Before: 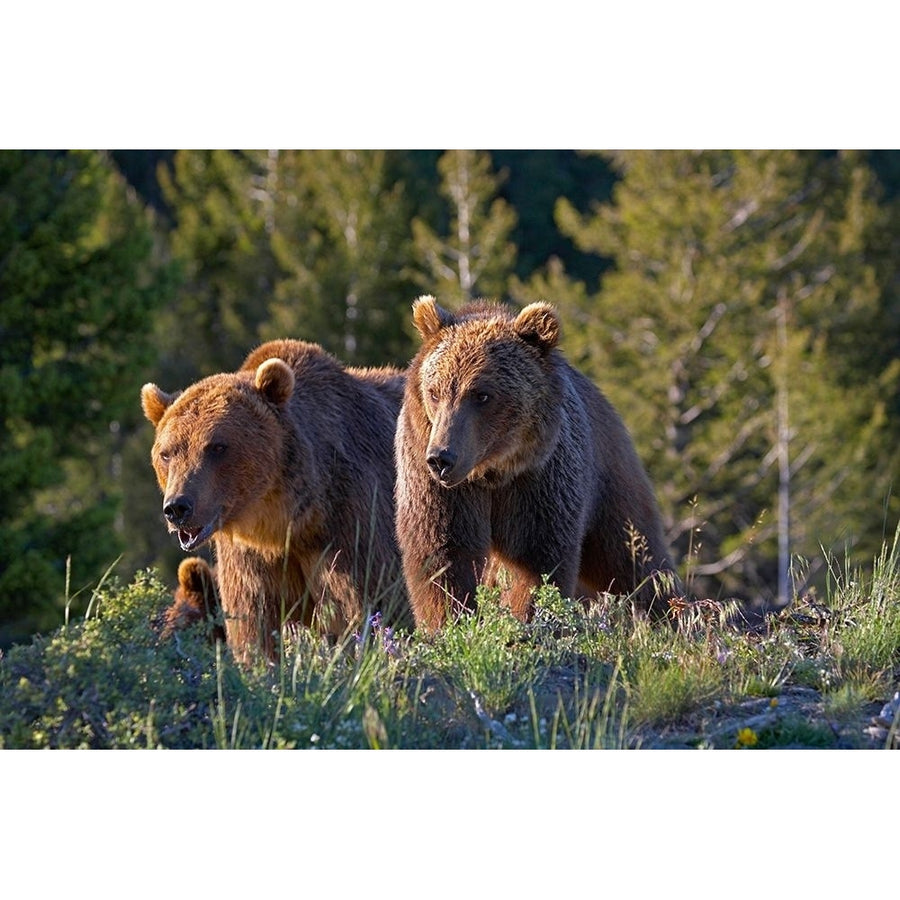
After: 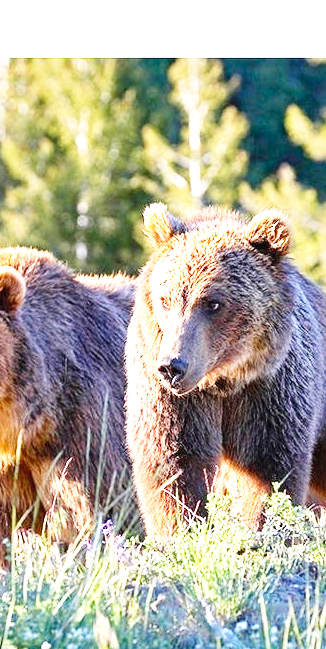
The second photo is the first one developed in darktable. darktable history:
exposure: black level correction 0, exposure 1.391 EV, compensate exposure bias true, compensate highlight preservation false
crop and rotate: left 29.922%, top 10.274%, right 33.838%, bottom 17.526%
local contrast: mode bilateral grid, contrast 20, coarseness 50, detail 120%, midtone range 0.2
base curve: curves: ch0 [(0, 0) (0.018, 0.026) (0.143, 0.37) (0.33, 0.731) (0.458, 0.853) (0.735, 0.965) (0.905, 0.986) (1, 1)], preserve colors none
